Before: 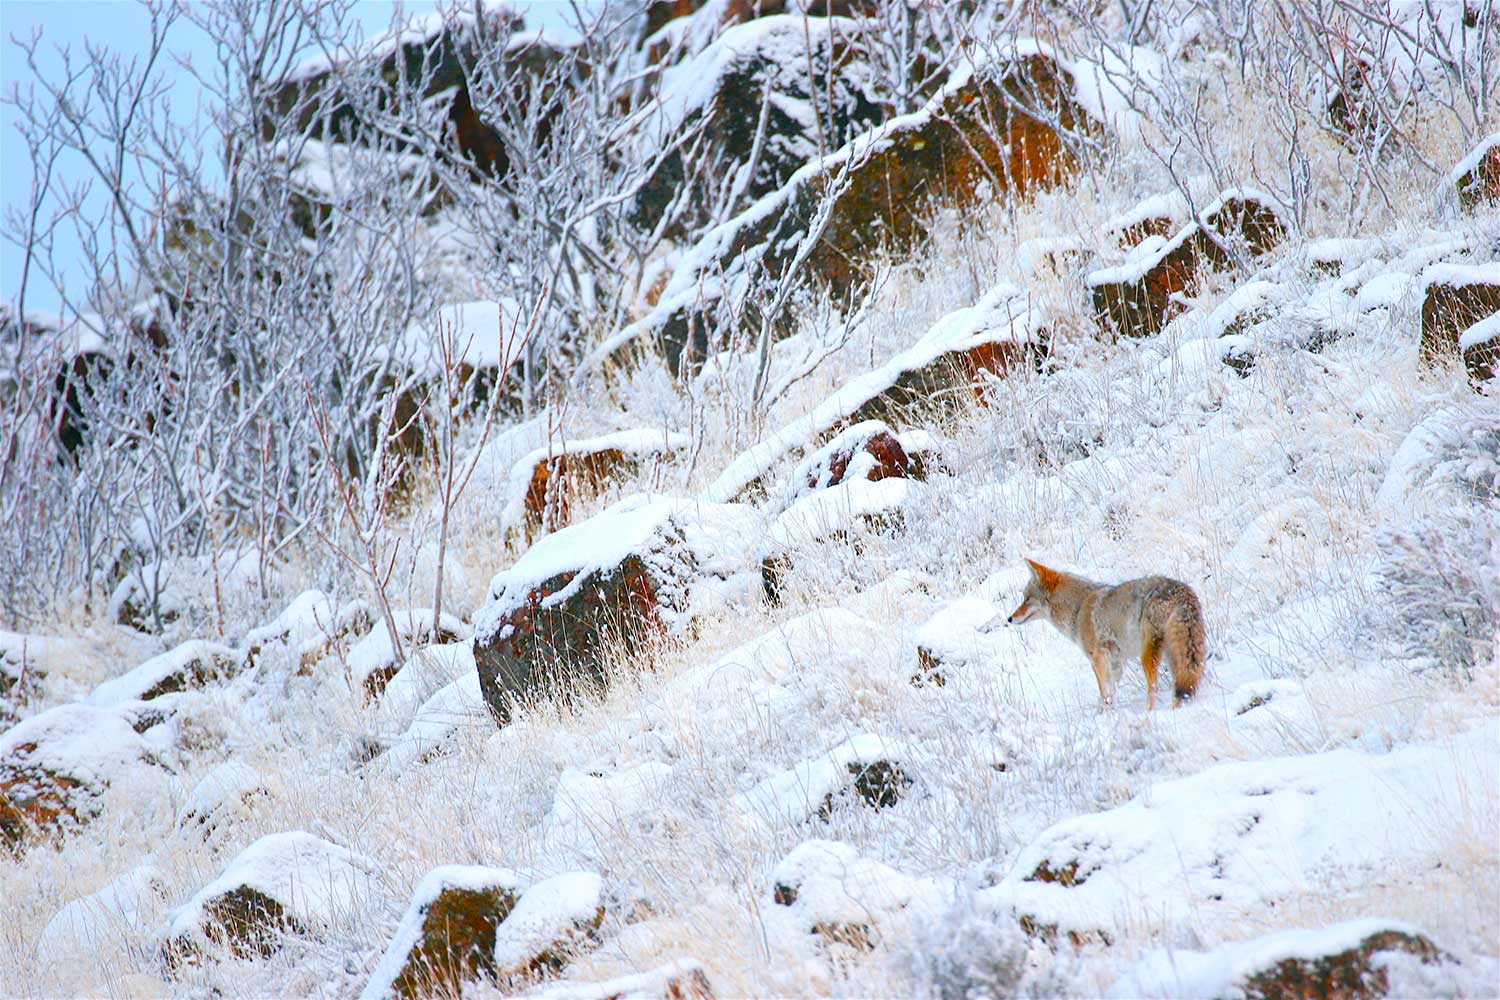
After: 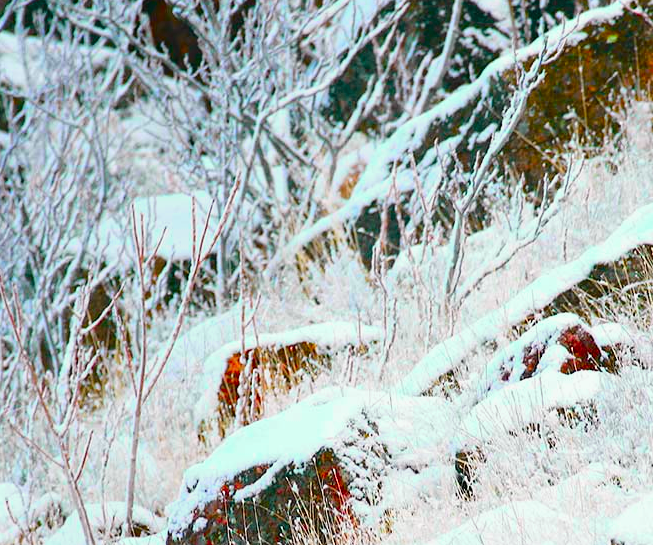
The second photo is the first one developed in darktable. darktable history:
color correction: highlights b* 0.063, saturation 1.37
color zones: curves: ch1 [(0, 0.513) (0.143, 0.524) (0.286, 0.511) (0.429, 0.506) (0.571, 0.503) (0.714, 0.503) (0.857, 0.508) (1, 0.513)]
tone curve: curves: ch0 [(0, 0.008) (0.107, 0.091) (0.283, 0.287) (0.461, 0.498) (0.64, 0.679) (0.822, 0.841) (0.998, 0.978)]; ch1 [(0, 0) (0.316, 0.349) (0.466, 0.442) (0.502, 0.5) (0.527, 0.519) (0.561, 0.553) (0.608, 0.629) (0.669, 0.704) (0.859, 0.899) (1, 1)]; ch2 [(0, 0) (0.33, 0.301) (0.421, 0.443) (0.473, 0.498) (0.502, 0.504) (0.522, 0.525) (0.592, 0.61) (0.705, 0.7) (1, 1)], color space Lab, independent channels
crop: left 20.524%, top 10.792%, right 35.942%, bottom 34.672%
